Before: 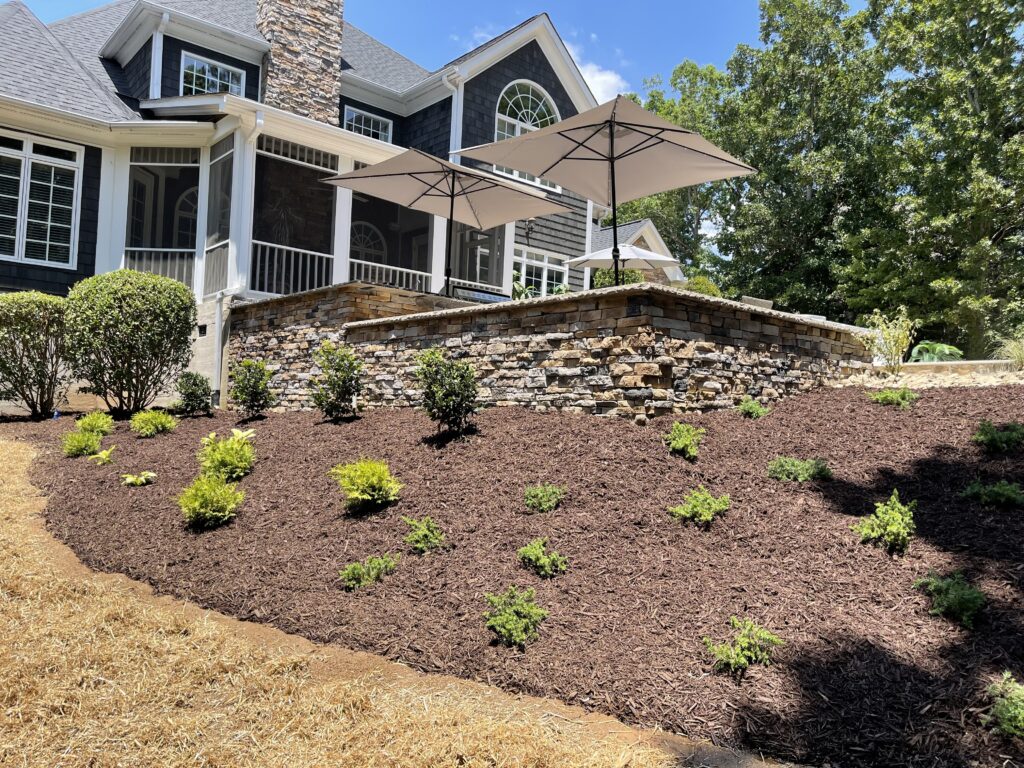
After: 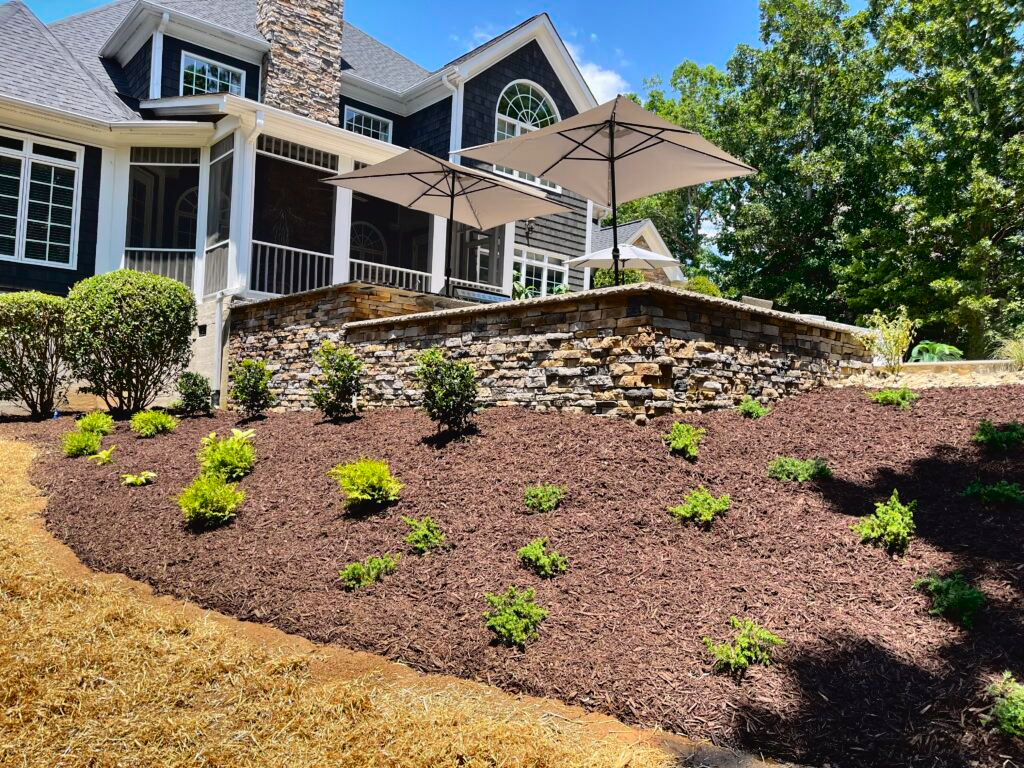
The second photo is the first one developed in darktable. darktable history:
tone curve: curves: ch0 [(0, 0.023) (0.132, 0.075) (0.241, 0.178) (0.487, 0.491) (0.782, 0.8) (1, 0.989)]; ch1 [(0, 0) (0.396, 0.369) (0.467, 0.454) (0.498, 0.5) (0.518, 0.517) (0.57, 0.586) (0.619, 0.663) (0.692, 0.744) (1, 1)]; ch2 [(0, 0) (0.427, 0.416) (0.483, 0.481) (0.503, 0.503) (0.526, 0.527) (0.563, 0.573) (0.632, 0.667) (0.705, 0.737) (0.985, 0.966)], color space Lab, independent channels
shadows and highlights: shadows 20.91, highlights -82.73, soften with gaussian
rotate and perspective: crop left 0, crop top 0
